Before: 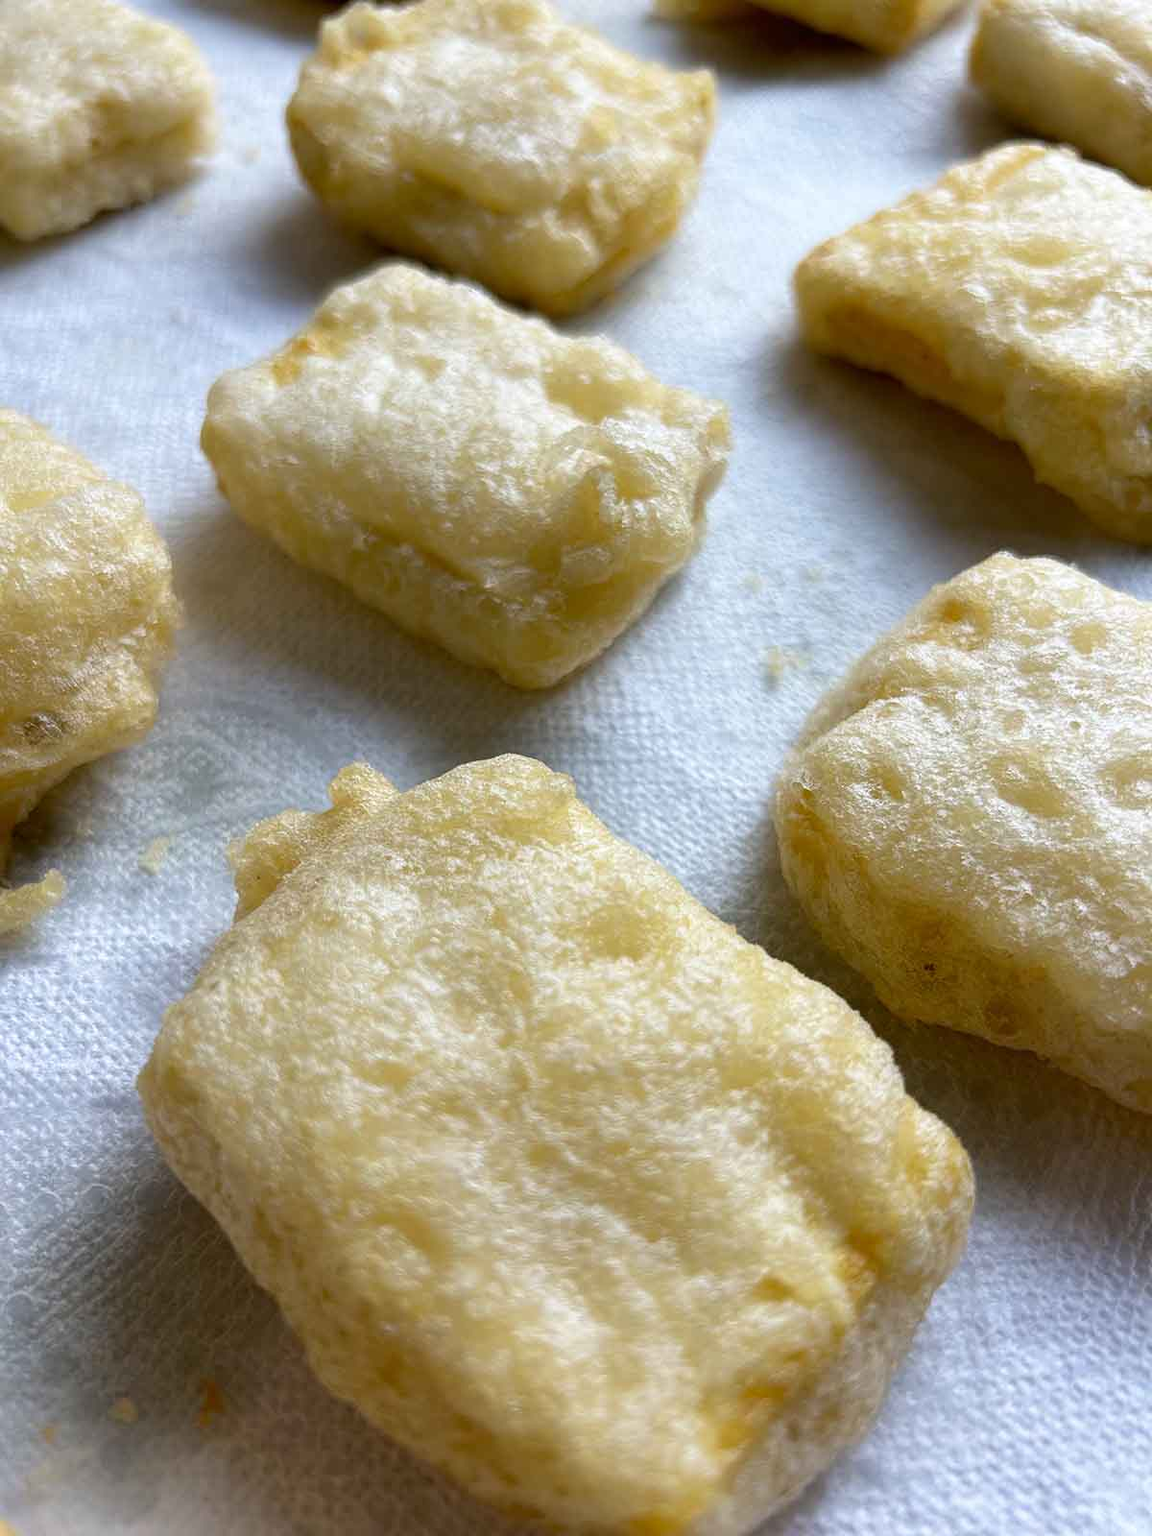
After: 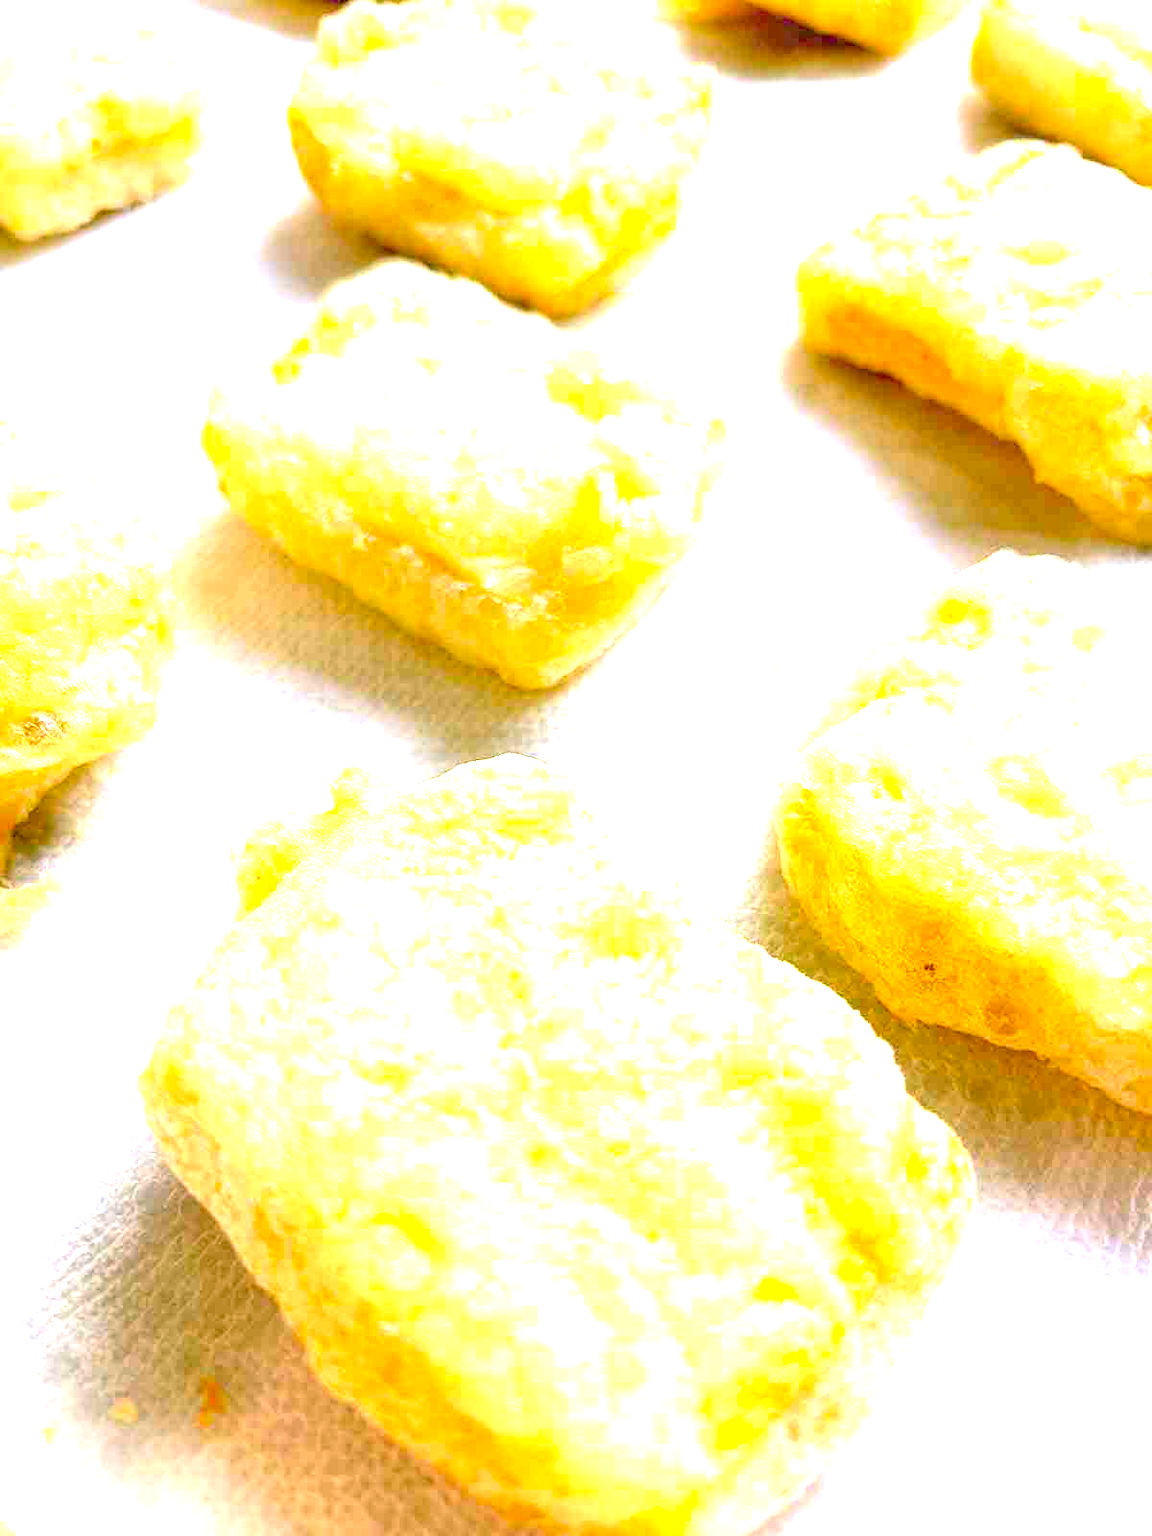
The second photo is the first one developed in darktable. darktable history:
local contrast: on, module defaults
color correction: highlights a* 4.6, highlights b* 4.93, shadows a* -7.69, shadows b* 4.83
exposure: black level correction 0.001, exposure 2.611 EV, compensate highlight preservation false
contrast brightness saturation: contrast 0.067, brightness 0.171, saturation 0.399
